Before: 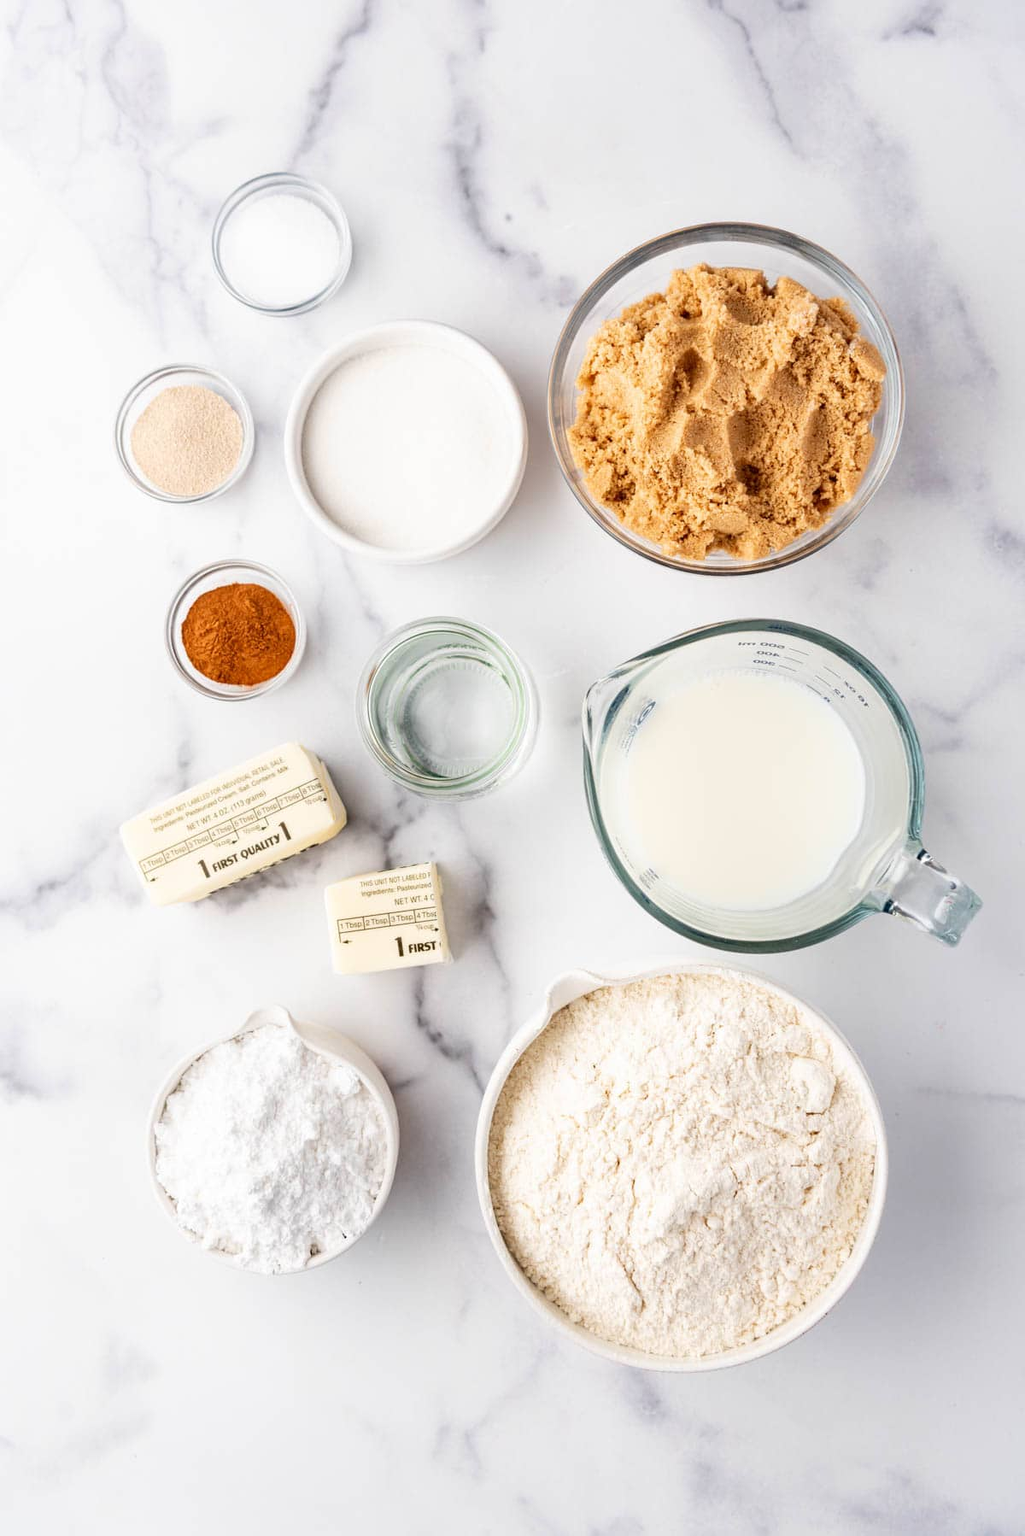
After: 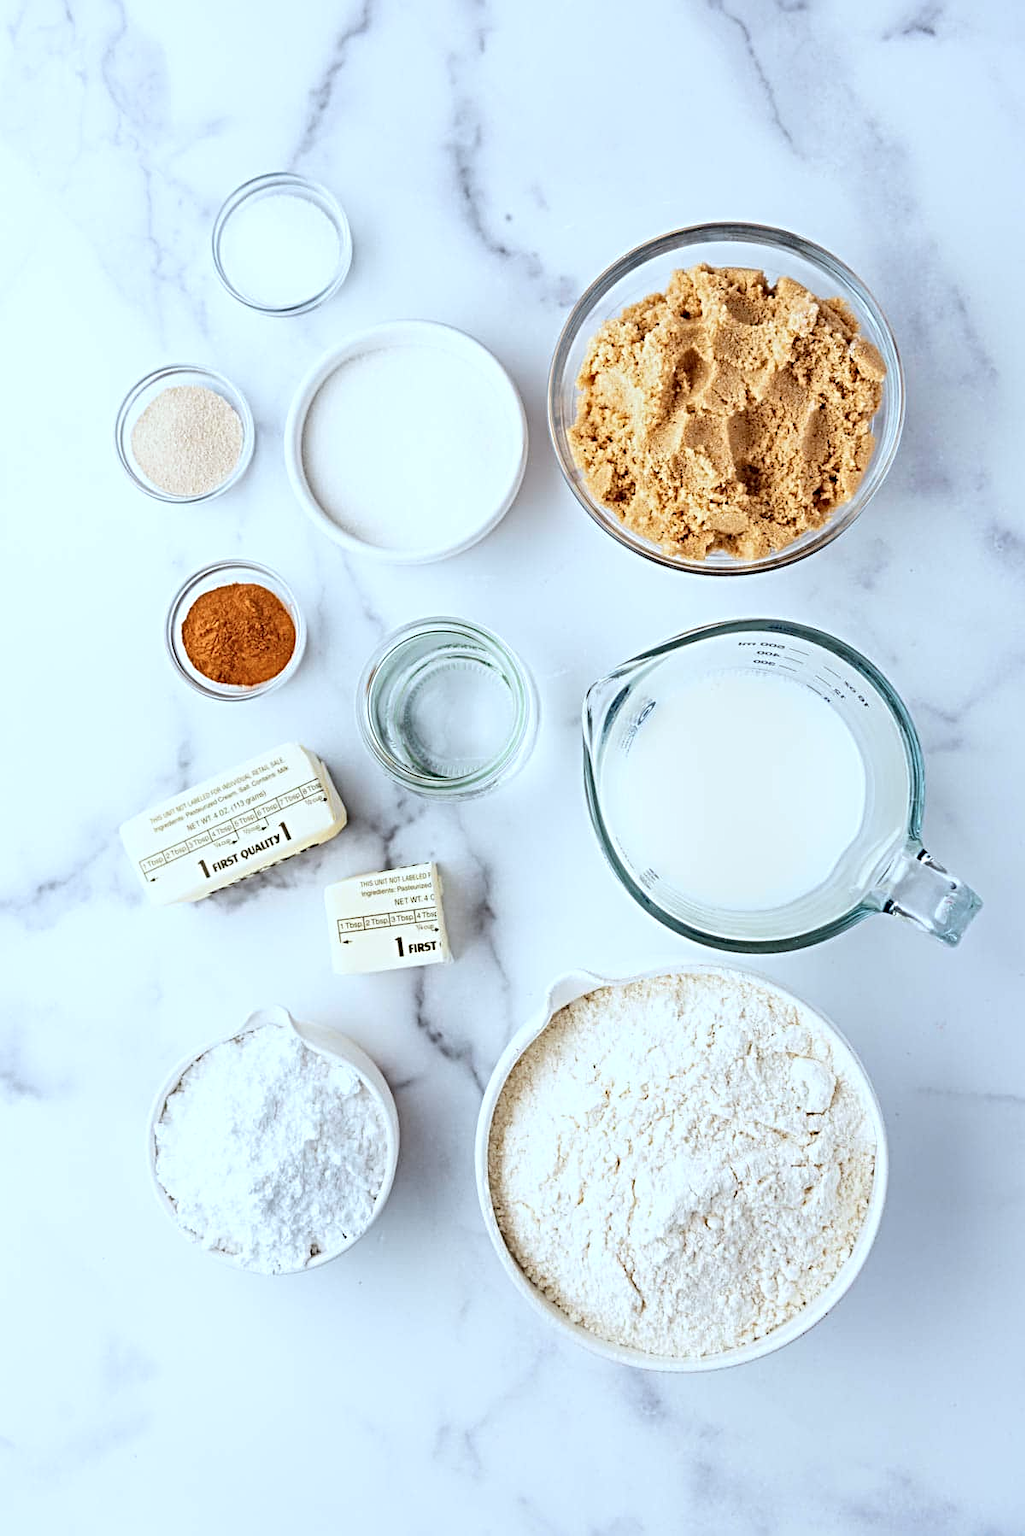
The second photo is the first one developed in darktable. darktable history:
sharpen: radius 4.878
color calibration: illuminant F (fluorescent), F source F9 (Cool White Deluxe 4150 K) – high CRI, x 0.374, y 0.373, temperature 4158.43 K
